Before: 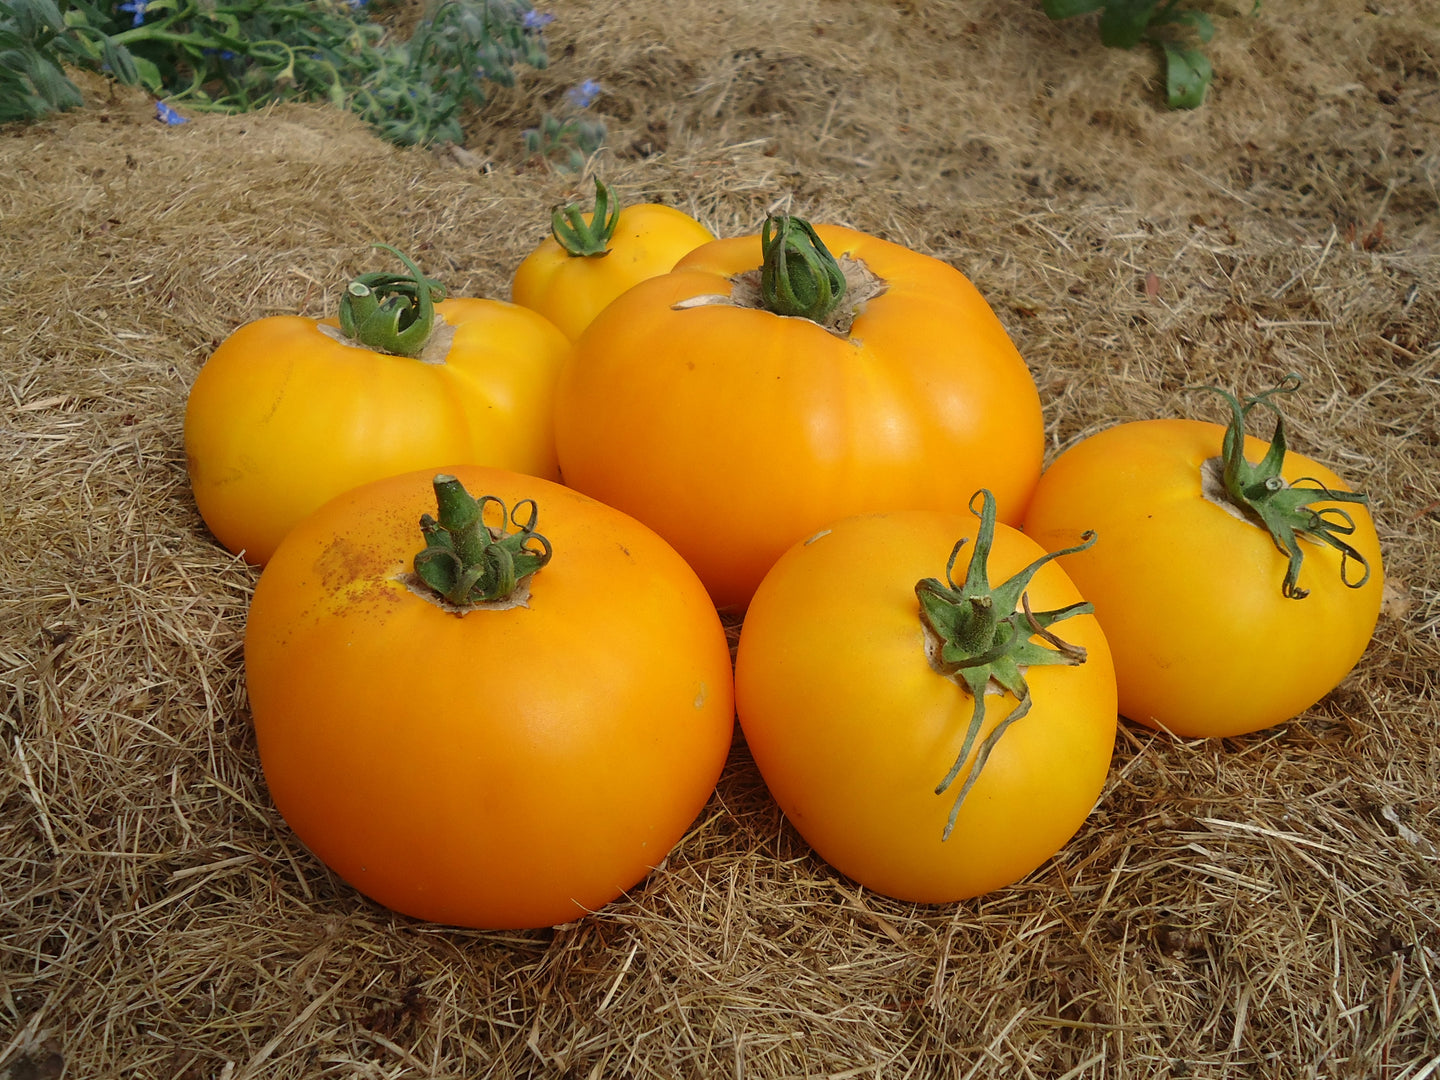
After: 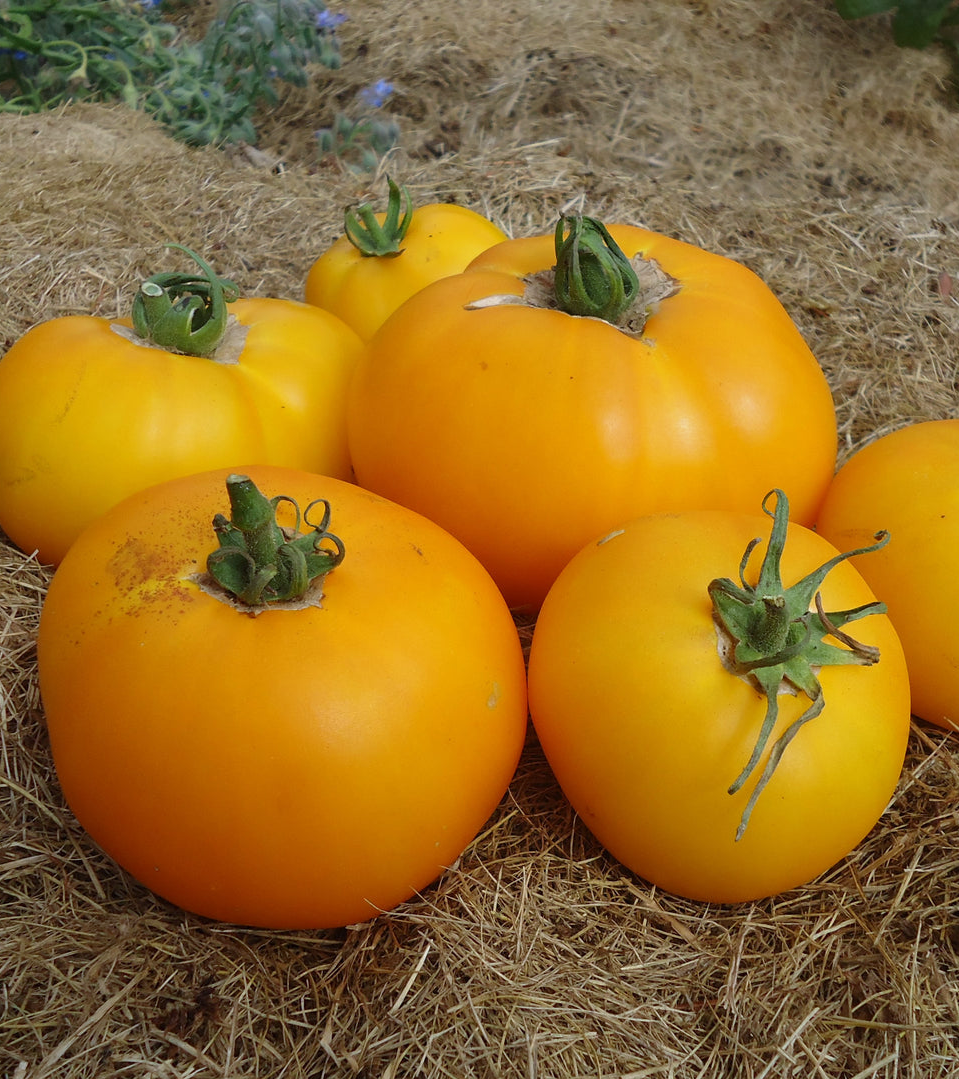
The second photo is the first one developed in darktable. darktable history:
white balance: red 0.954, blue 1.079
crop and rotate: left 14.436%, right 18.898%
